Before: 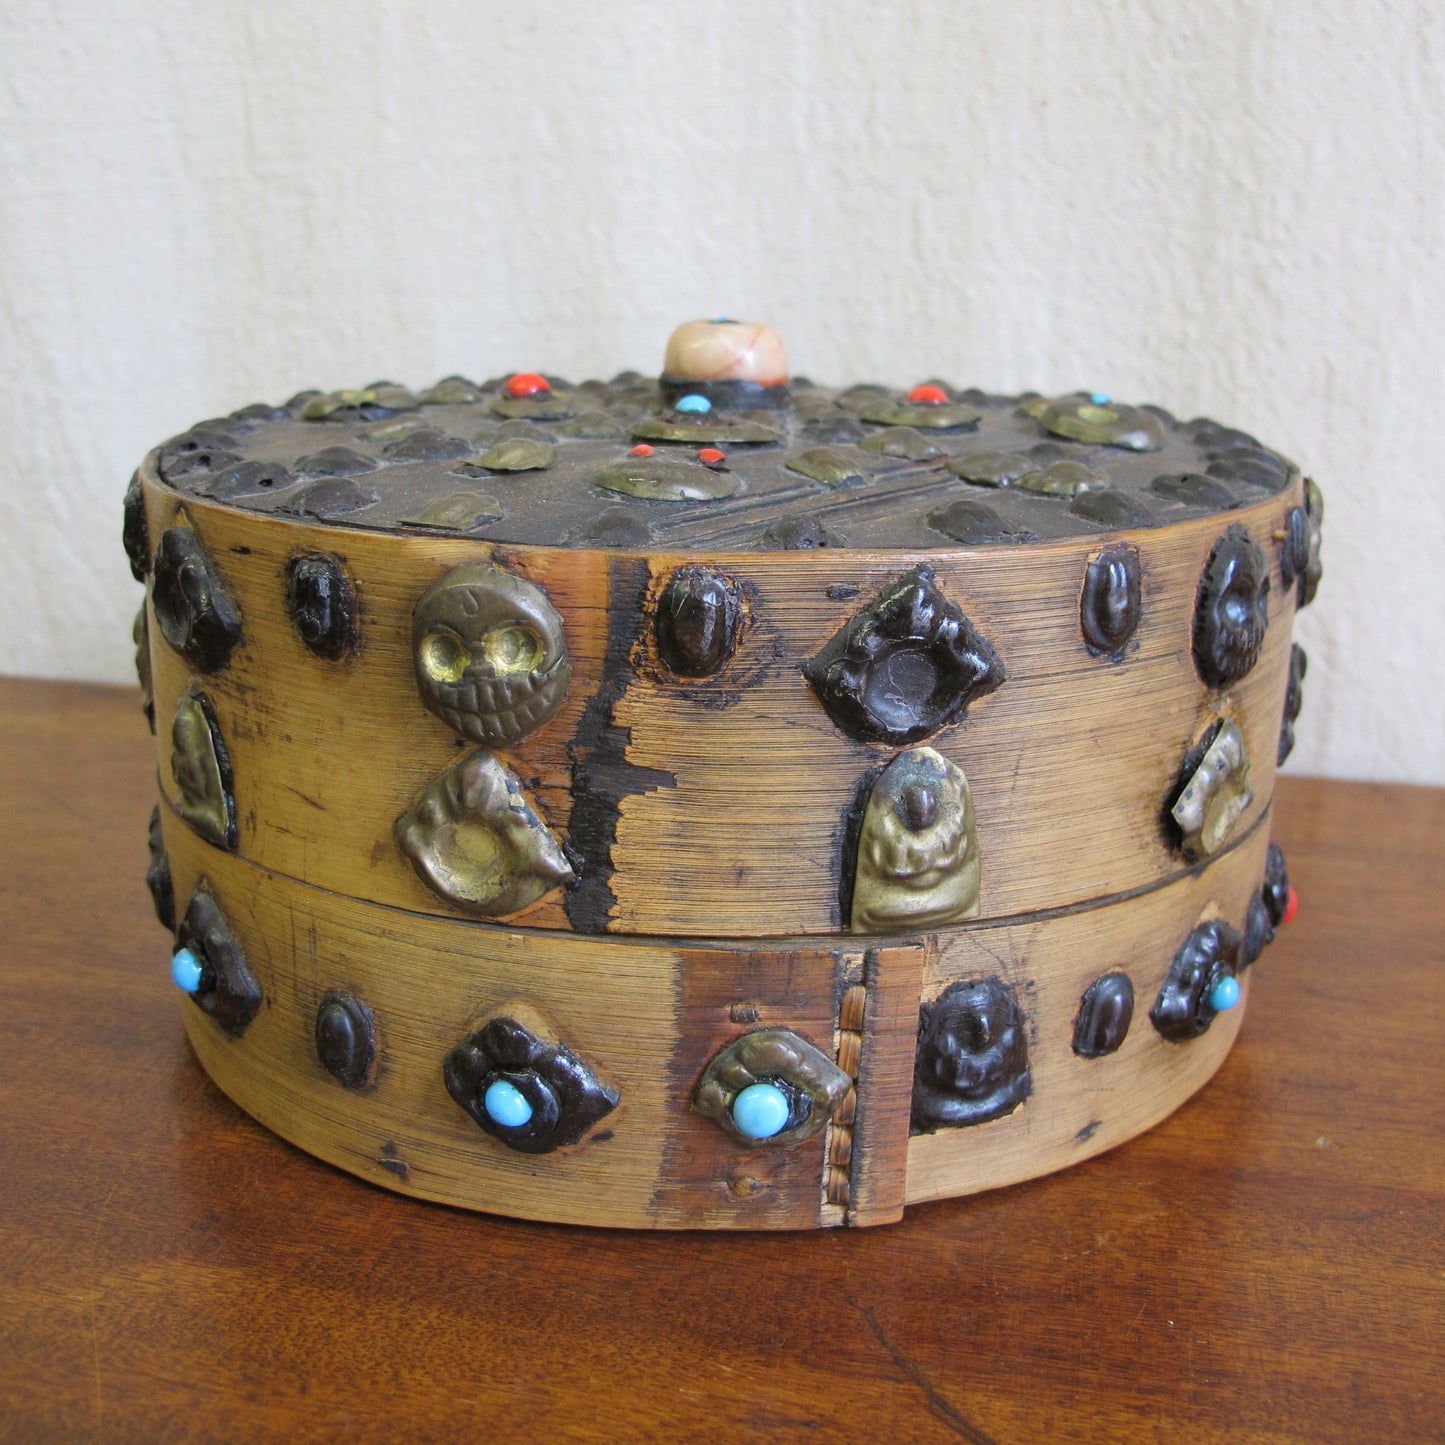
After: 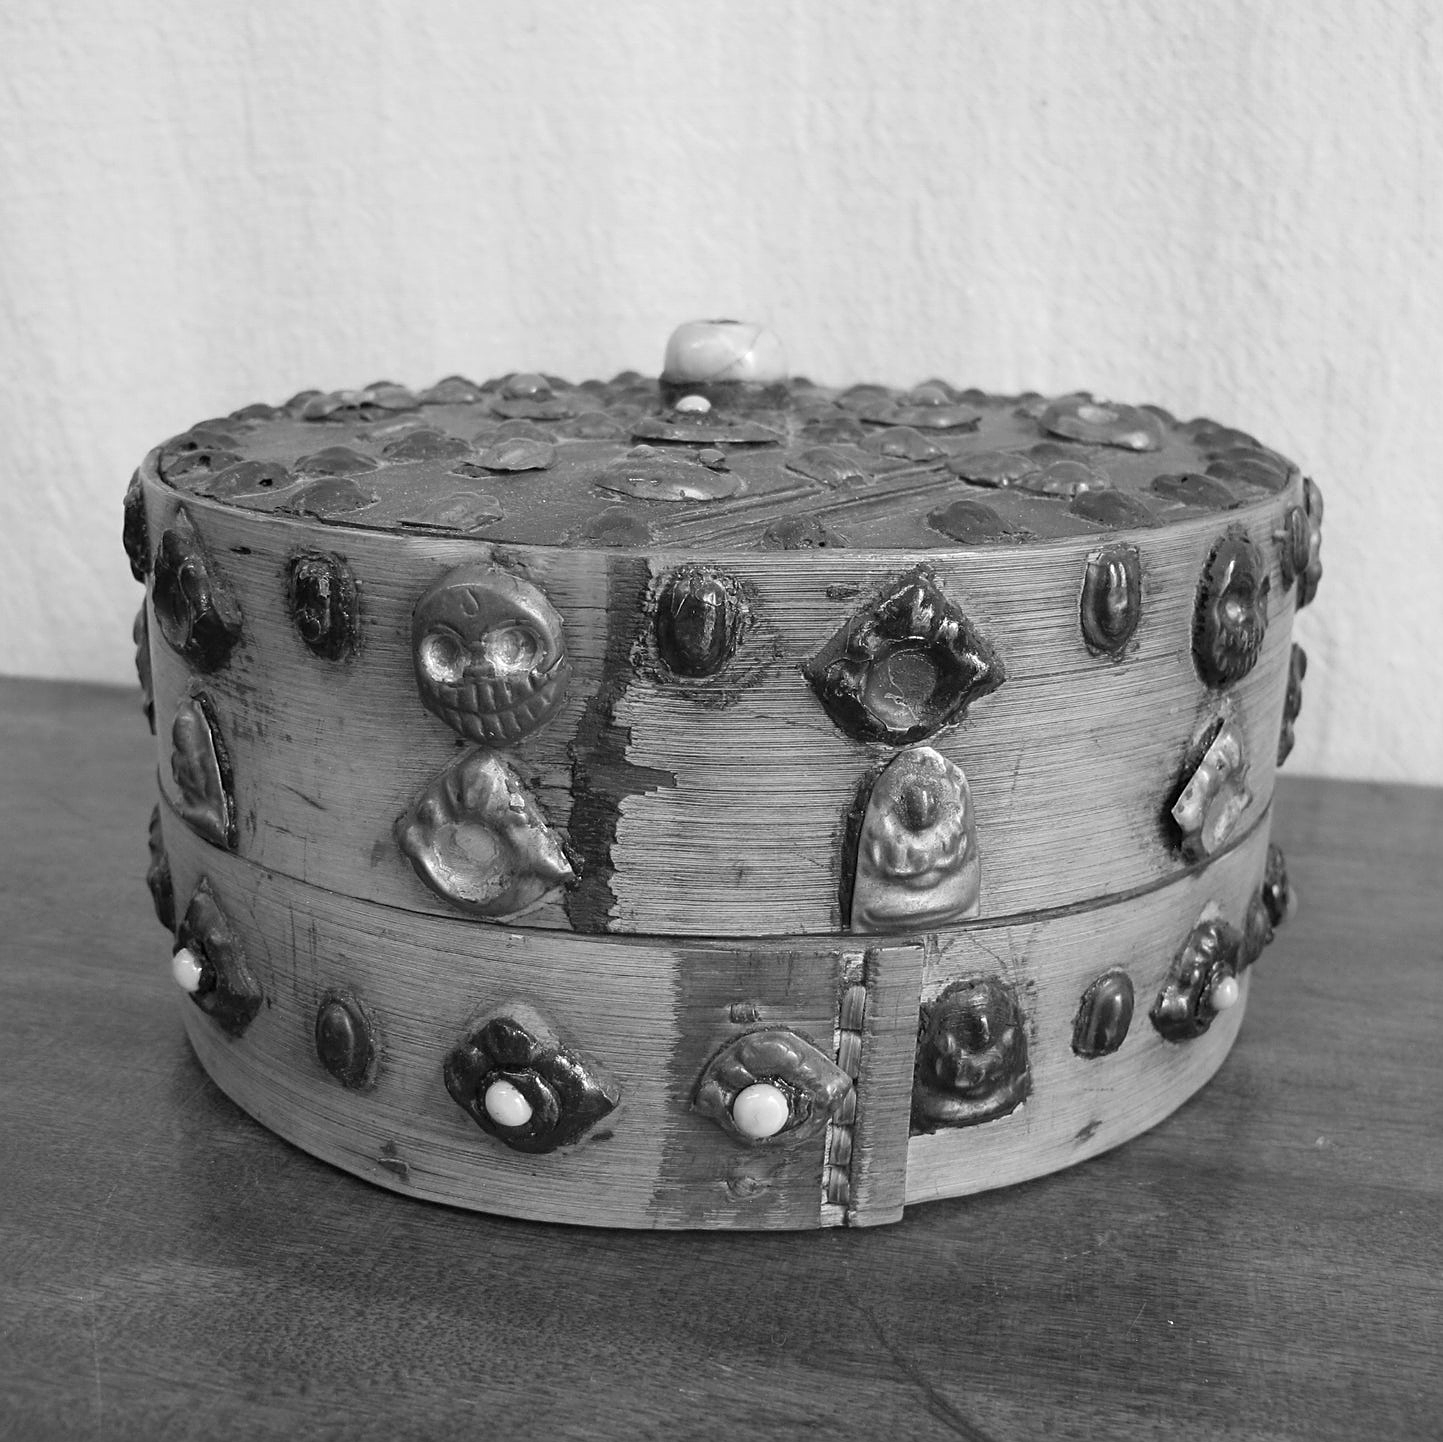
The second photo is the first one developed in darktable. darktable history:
sharpen: on, module defaults
crop: top 0.05%, bottom 0.098%
color contrast: green-magenta contrast 0, blue-yellow contrast 0
color correction: highlights a* -0.482, highlights b* 0.161, shadows a* 4.66, shadows b* 20.72
